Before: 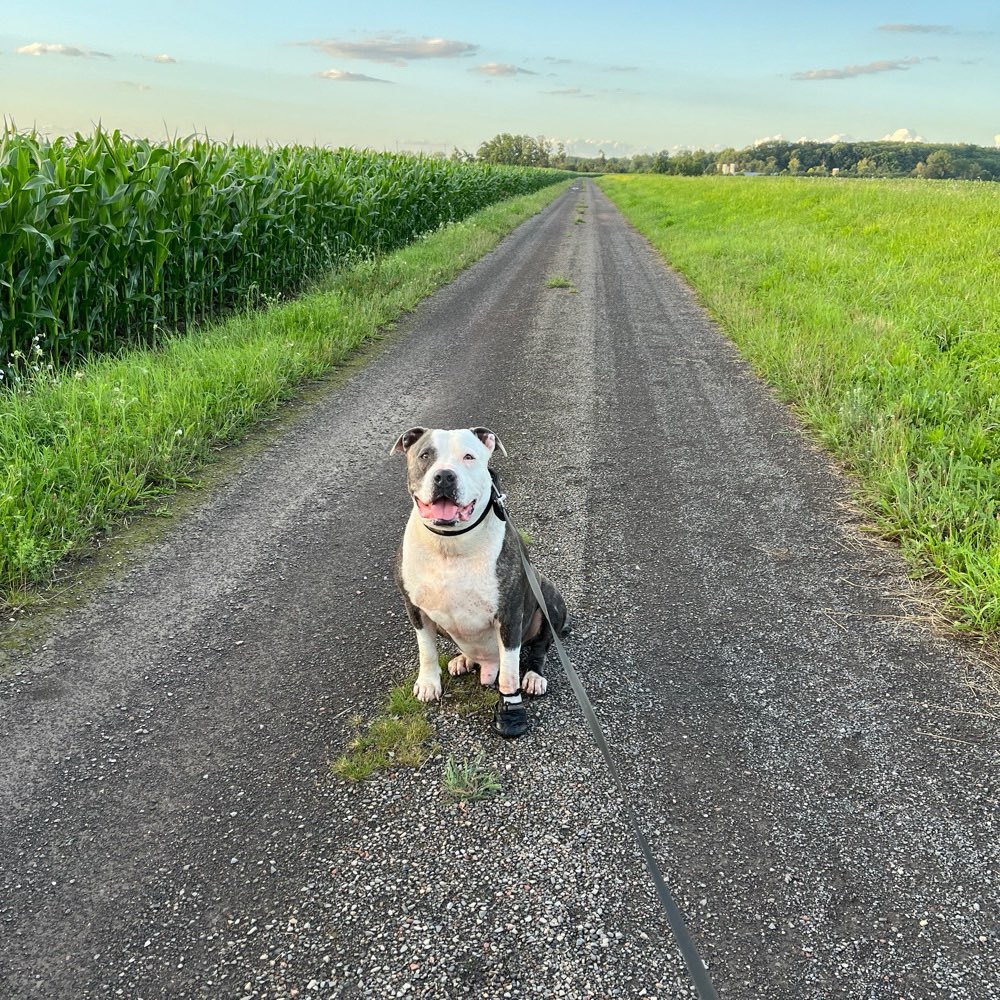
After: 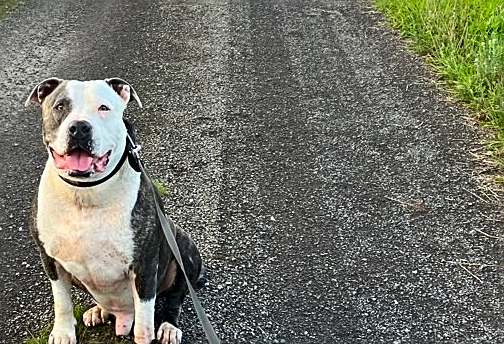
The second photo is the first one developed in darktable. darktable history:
crop: left 36.575%, top 34.905%, right 12.975%, bottom 30.639%
contrast brightness saturation: contrast 0.121, brightness -0.115, saturation 0.196
sharpen: on, module defaults
